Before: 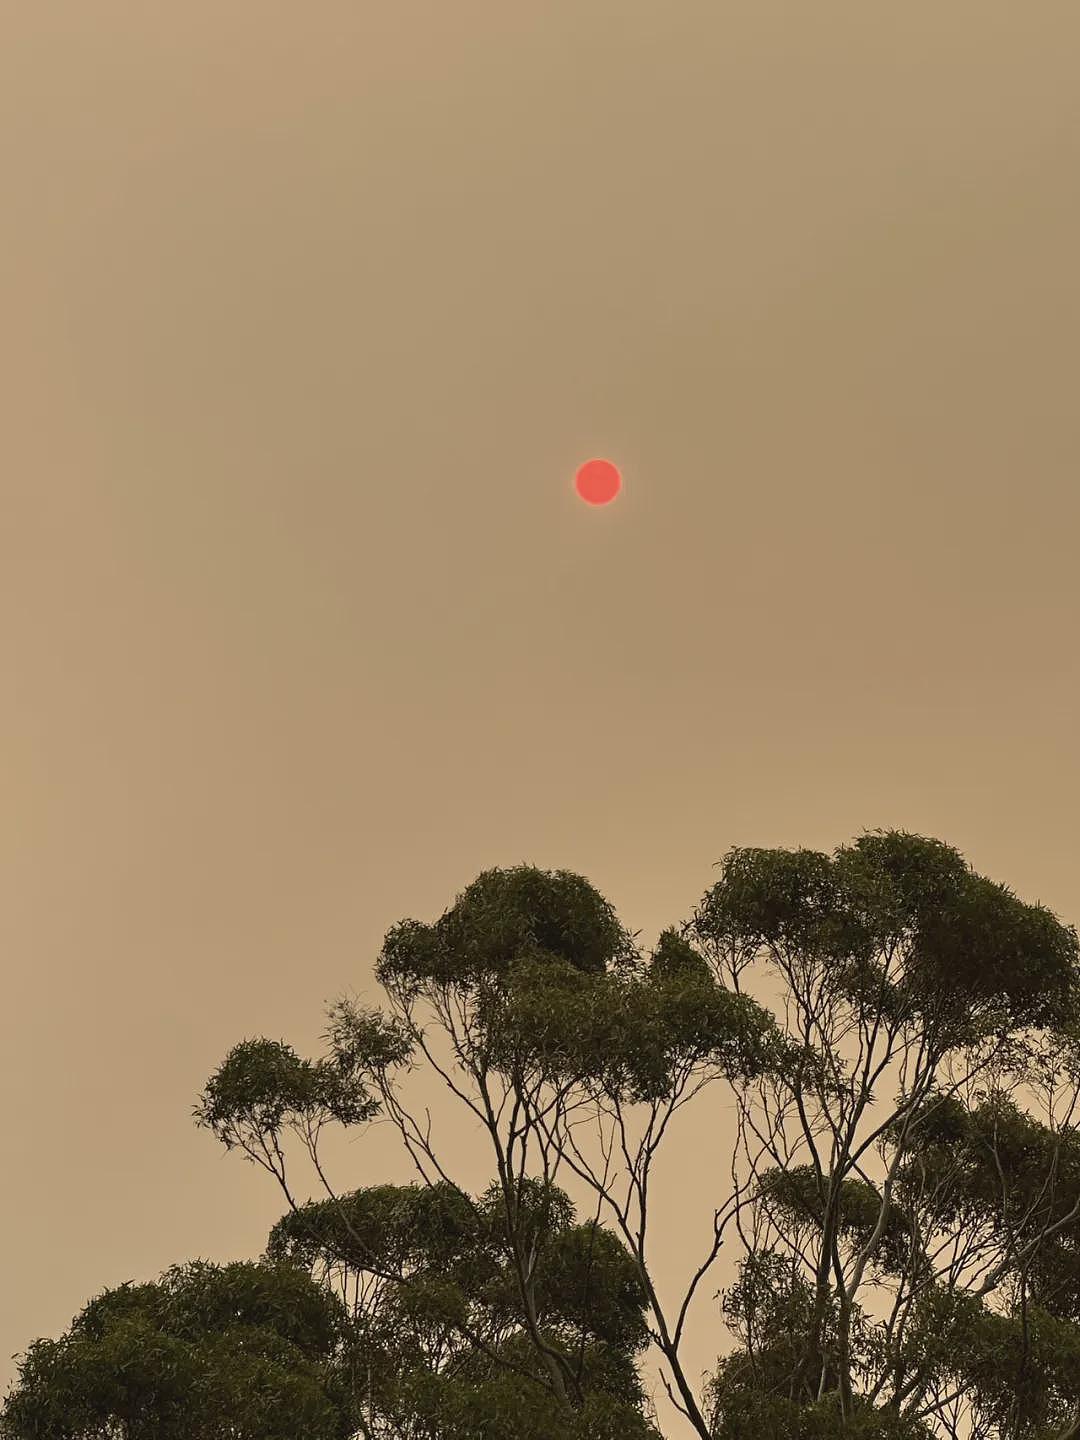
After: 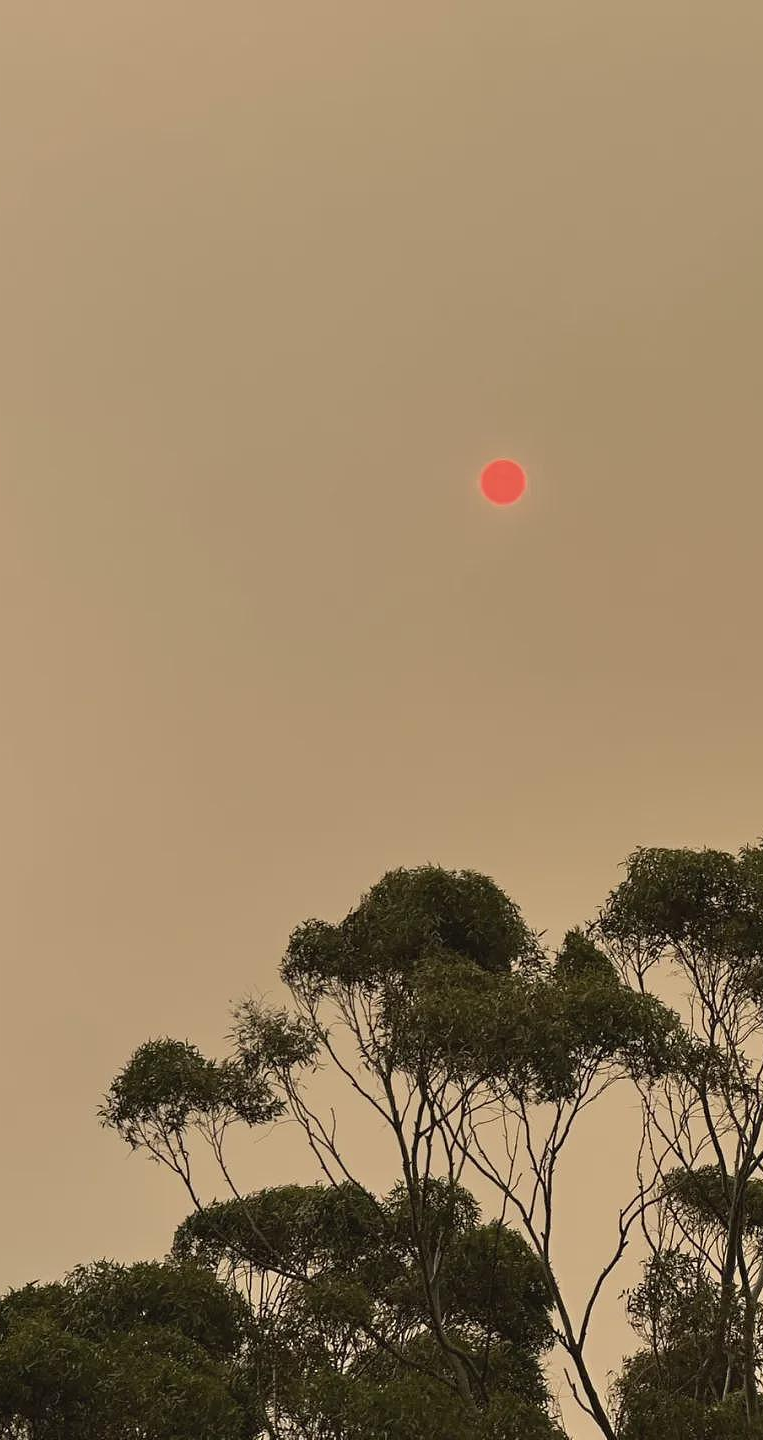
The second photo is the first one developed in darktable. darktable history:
crop and rotate: left 8.952%, right 20.38%
